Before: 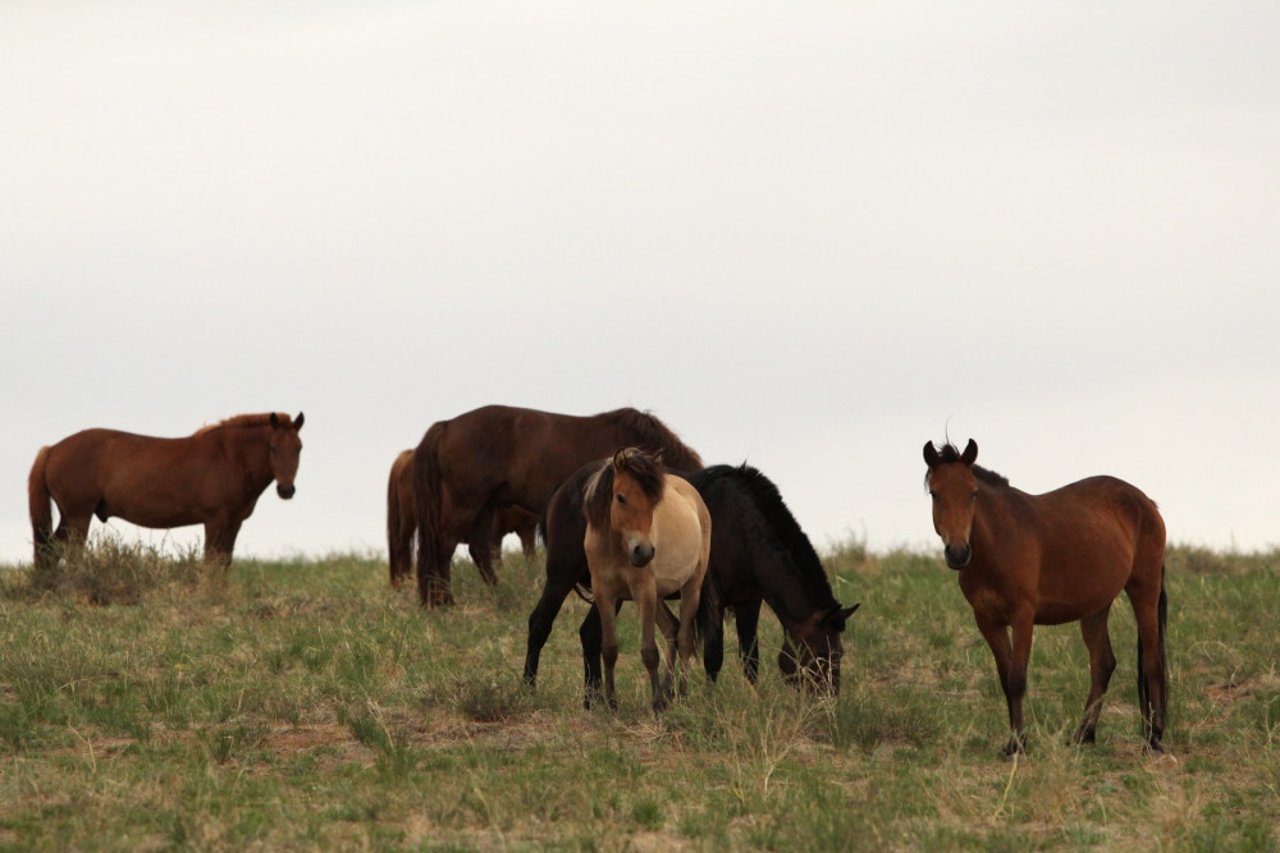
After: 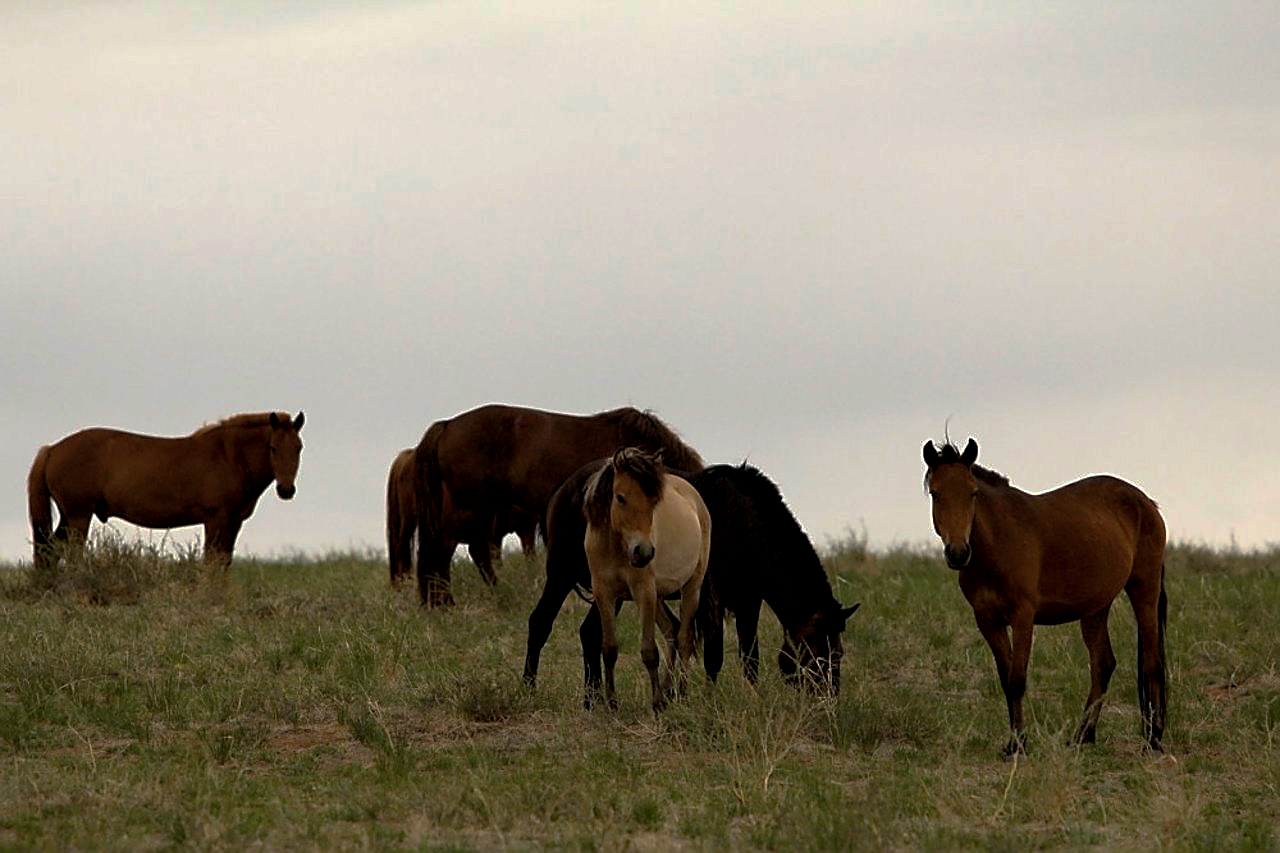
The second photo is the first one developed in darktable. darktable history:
base curve: curves: ch0 [(0, 0) (0.826, 0.587) (1, 1)], preserve colors none
sharpen: radius 1.398, amount 1.264, threshold 0.633
exposure: black level correction 0.009, compensate highlight preservation false
contrast brightness saturation: contrast 0.063, brightness -0.01, saturation -0.224
color balance rgb: perceptual saturation grading › global saturation 30.71%
